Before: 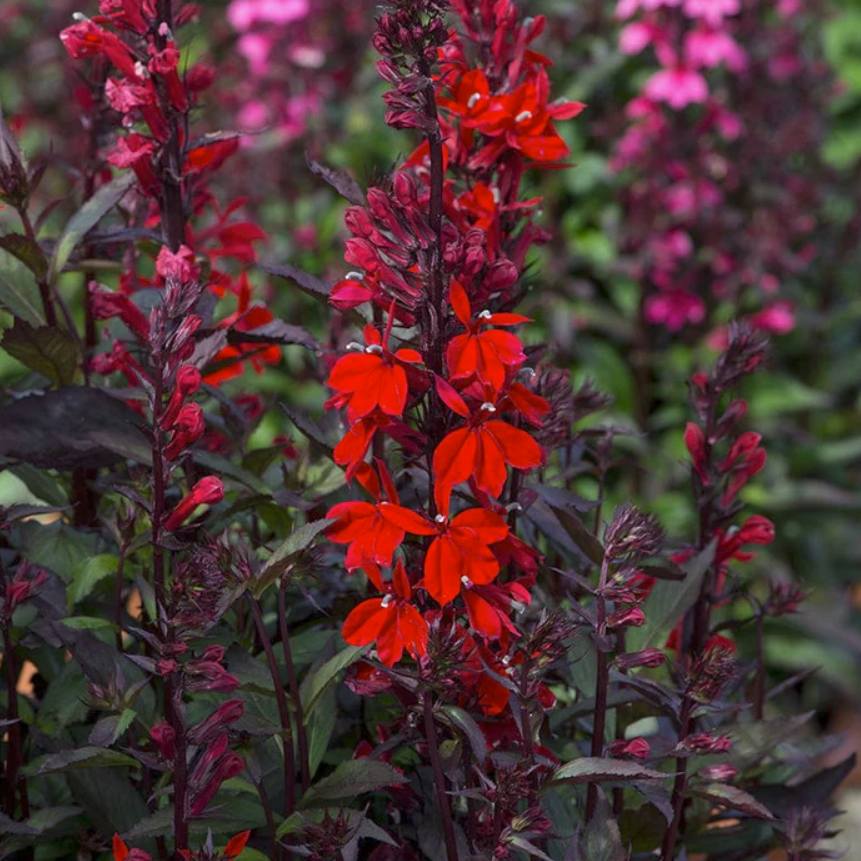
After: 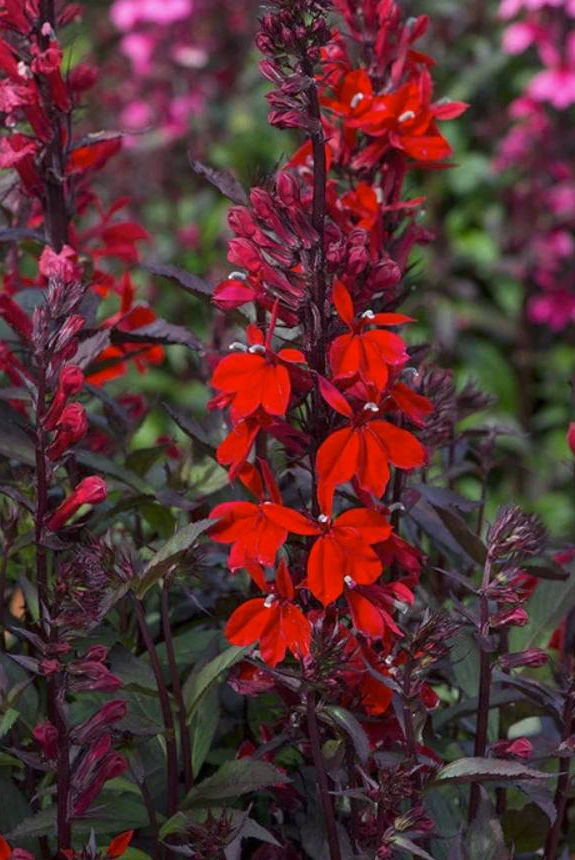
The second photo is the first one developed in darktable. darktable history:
crop and rotate: left 13.673%, right 19.514%
